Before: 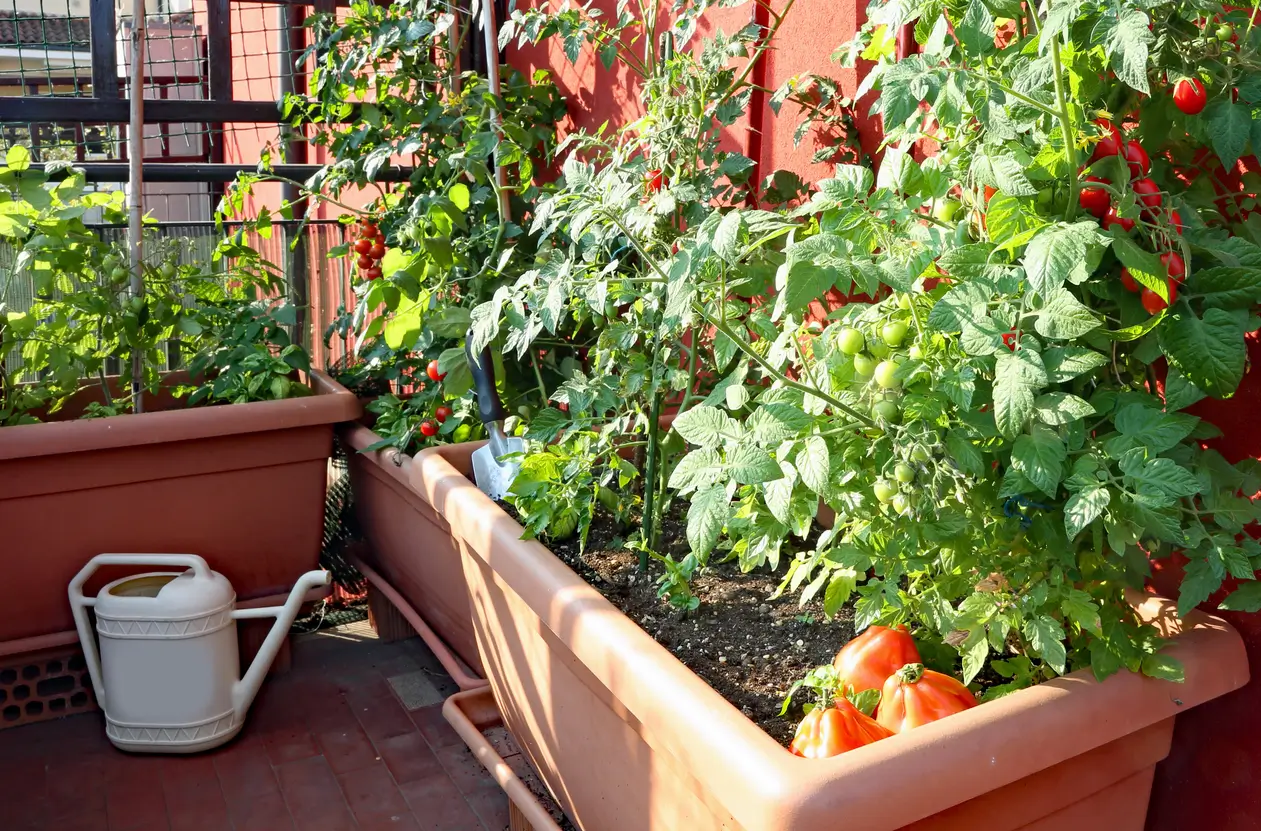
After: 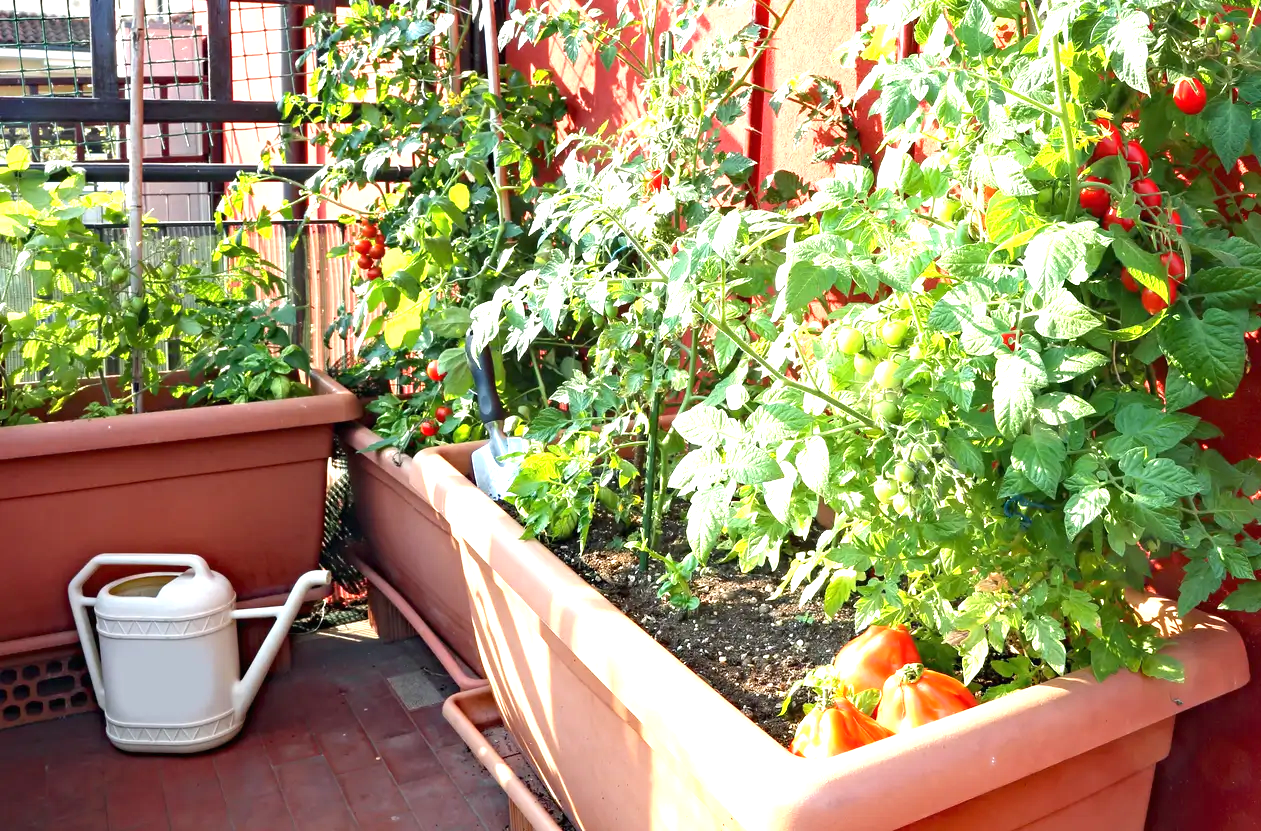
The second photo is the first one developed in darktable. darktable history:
exposure: black level correction 0, exposure 1.102 EV, compensate exposure bias true, compensate highlight preservation false
